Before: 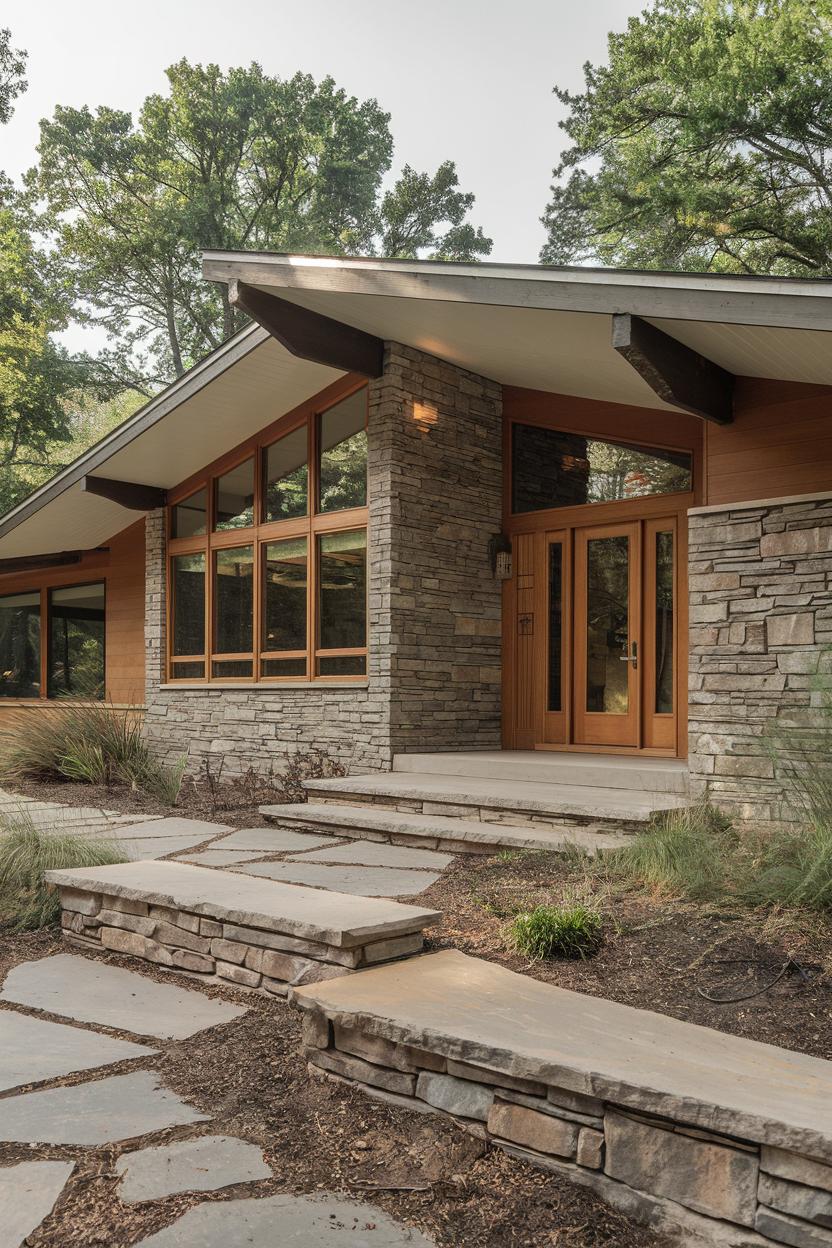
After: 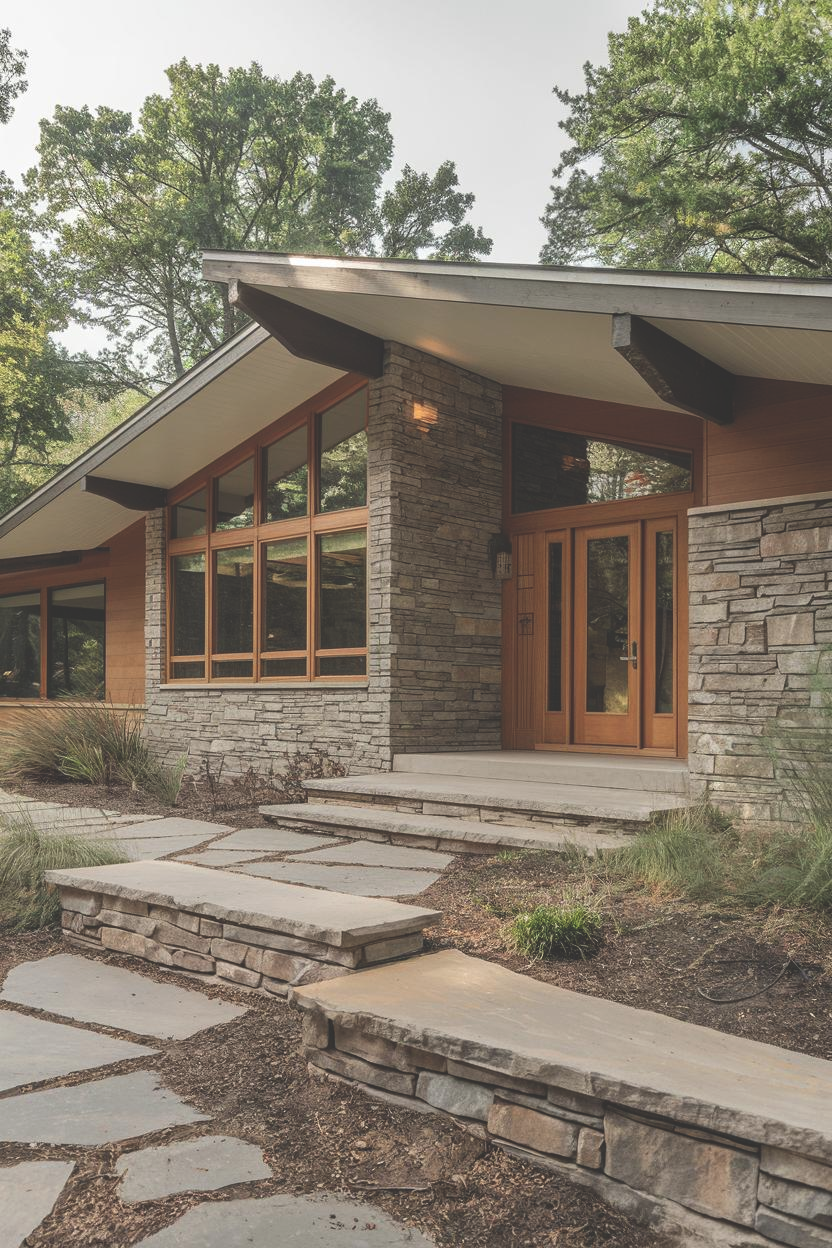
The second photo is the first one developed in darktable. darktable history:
exposure: black level correction -0.029, compensate highlight preservation false
